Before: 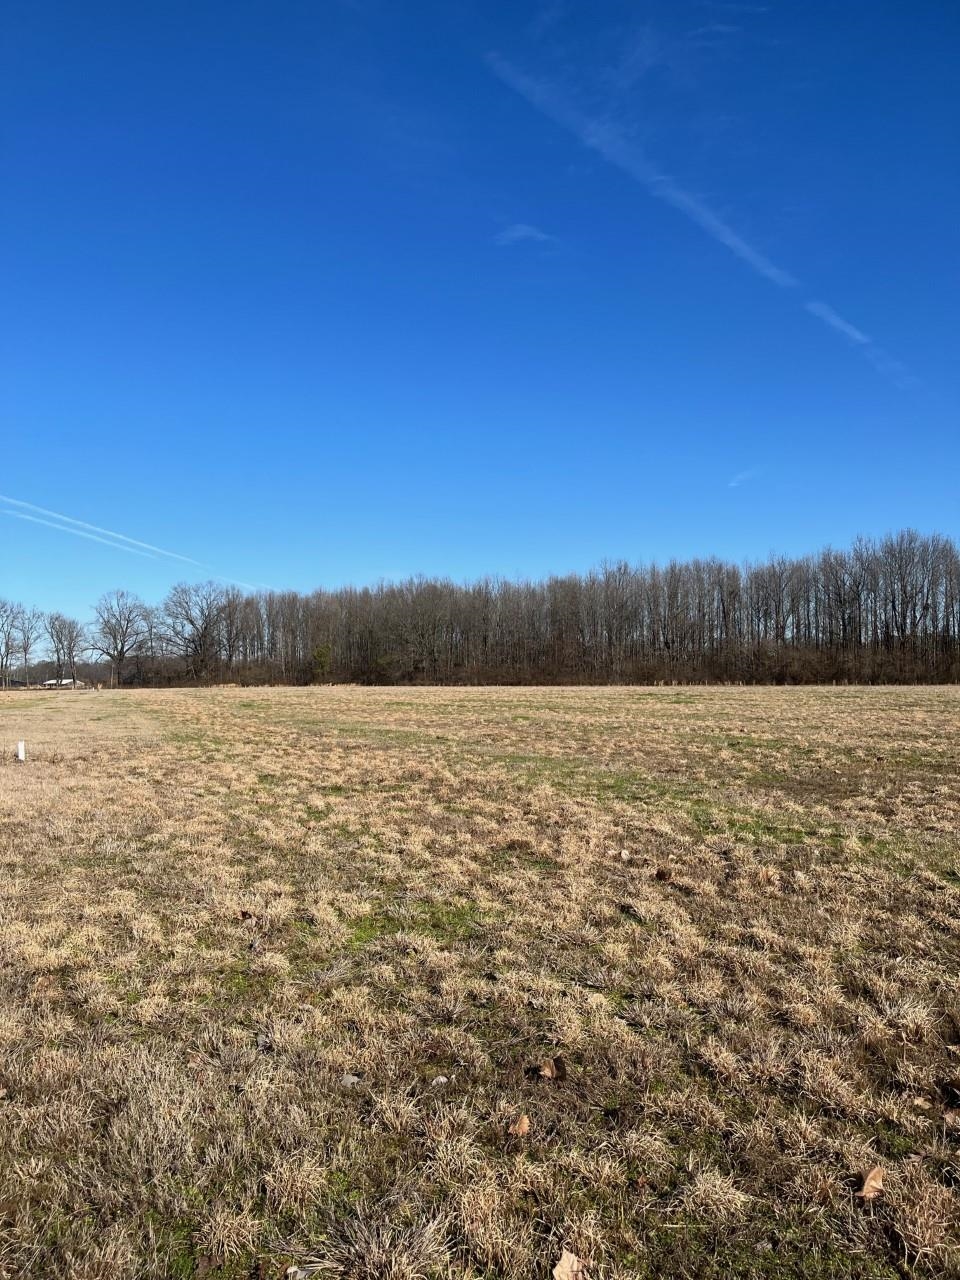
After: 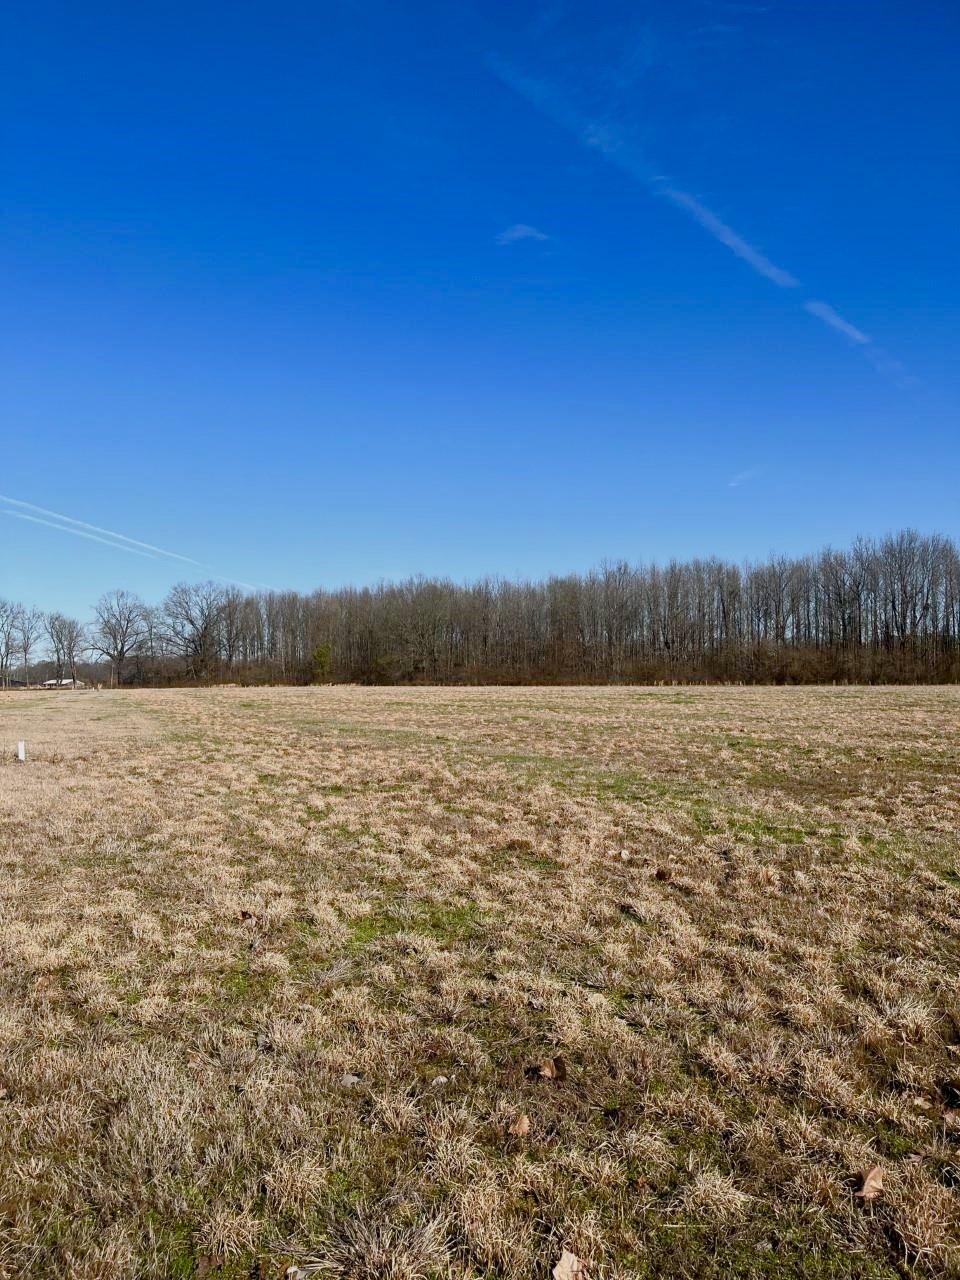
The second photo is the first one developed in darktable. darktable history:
exposure: black level correction 0.002, compensate highlight preservation false
color balance rgb: shadows lift › chroma 1%, shadows lift › hue 113°, highlights gain › chroma 0.2%, highlights gain › hue 333°, perceptual saturation grading › global saturation 20%, perceptual saturation grading › highlights -50%, perceptual saturation grading › shadows 25%, contrast -10%
